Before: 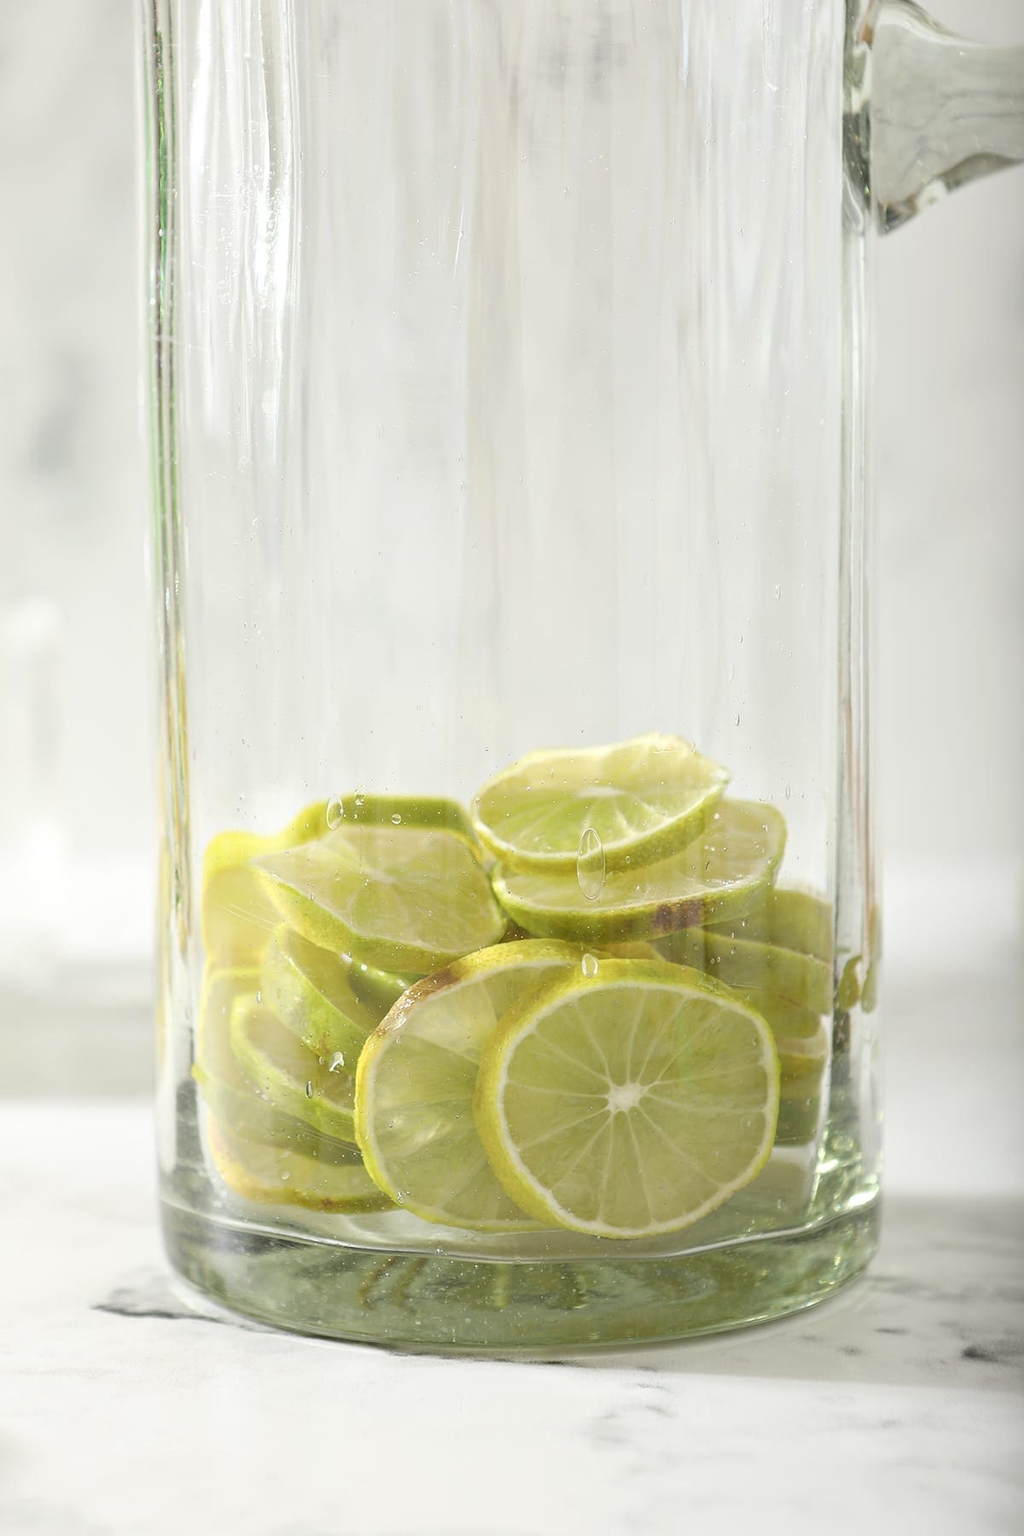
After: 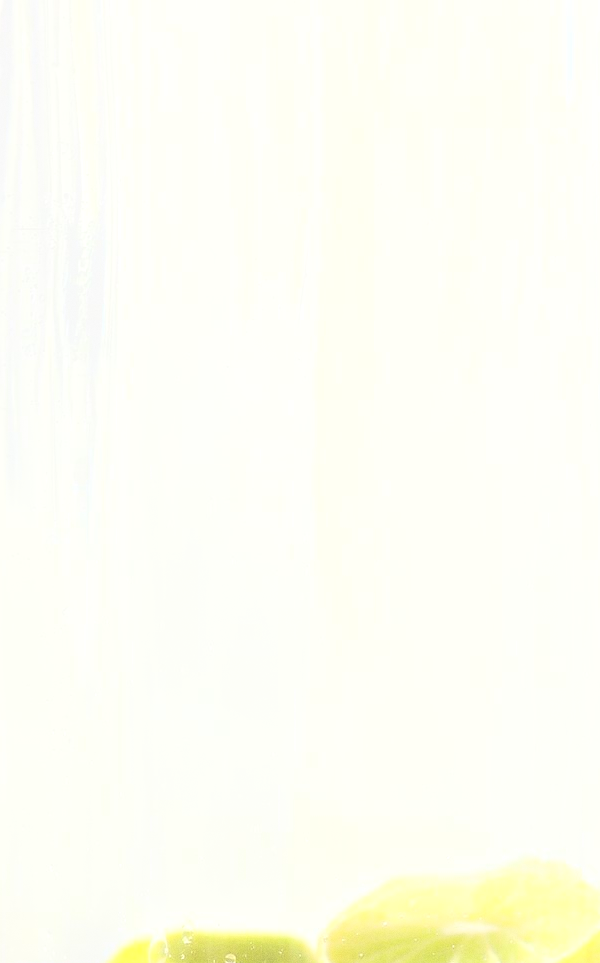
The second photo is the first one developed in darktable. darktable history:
tone equalizer: -8 EV -0.417 EV, -7 EV -0.389 EV, -6 EV -0.333 EV, -5 EV -0.222 EV, -3 EV 0.222 EV, -2 EV 0.333 EV, -1 EV 0.389 EV, +0 EV 0.417 EV, edges refinement/feathering 500, mask exposure compensation -1.57 EV, preserve details no
bloom: size 5%, threshold 95%, strength 15%
grain: on, module defaults
crop: left 19.556%, right 30.401%, bottom 46.458%
